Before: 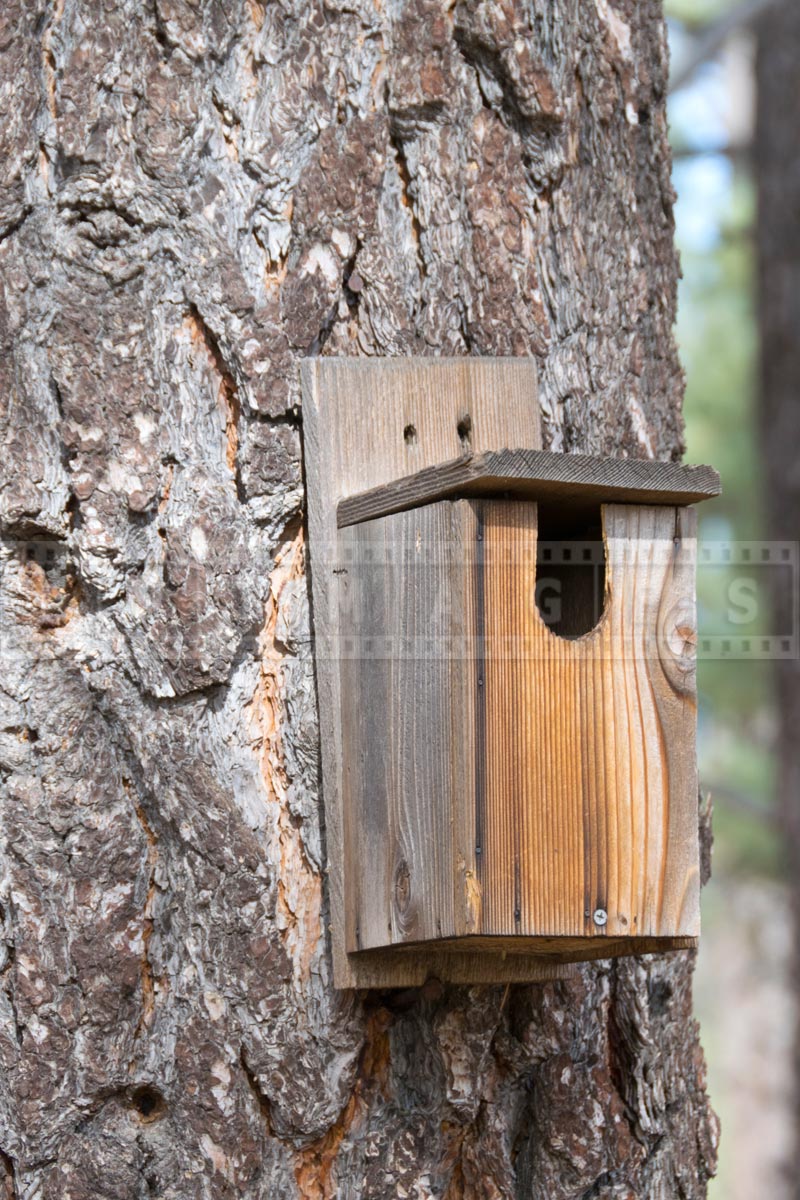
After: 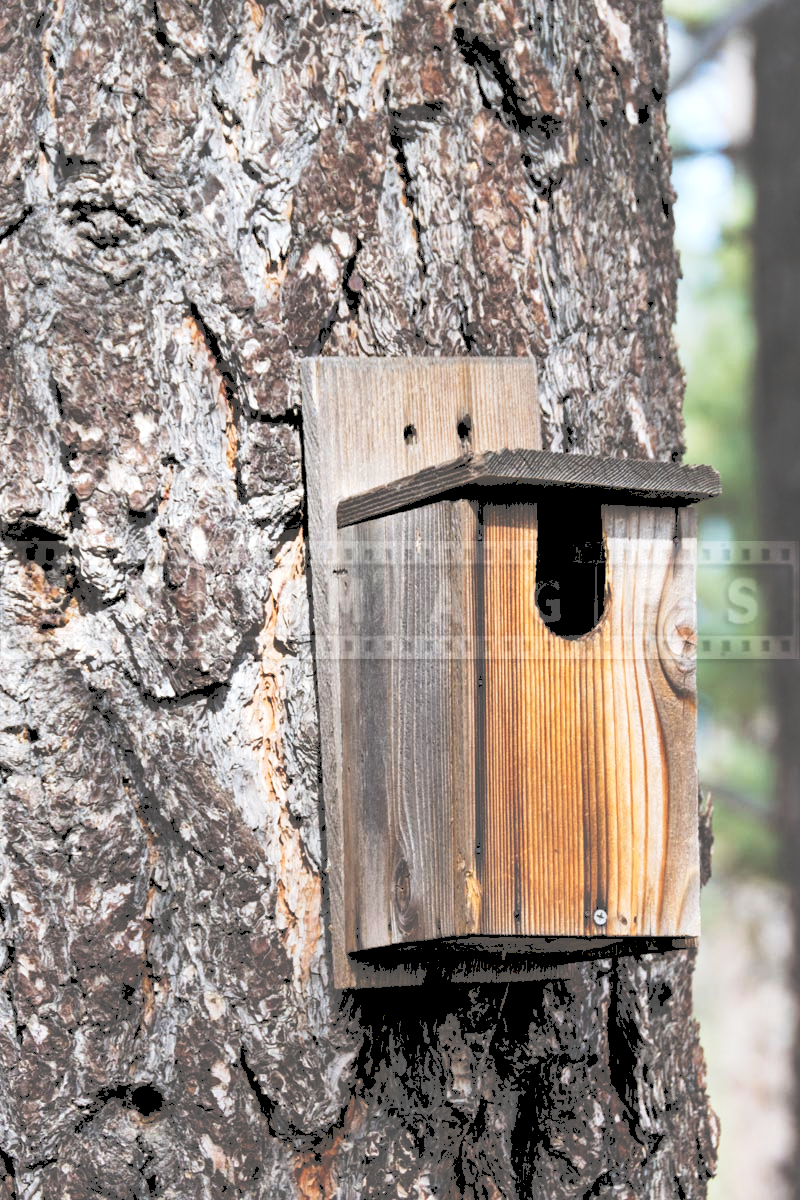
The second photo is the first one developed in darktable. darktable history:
rgb levels: levels [[0.034, 0.472, 0.904], [0, 0.5, 1], [0, 0.5, 1]]
white balance: red 1, blue 1
tone curve: curves: ch0 [(0, 0) (0.003, 0.319) (0.011, 0.319) (0.025, 0.323) (0.044, 0.323) (0.069, 0.327) (0.1, 0.33) (0.136, 0.338) (0.177, 0.348) (0.224, 0.361) (0.277, 0.374) (0.335, 0.398) (0.399, 0.444) (0.468, 0.516) (0.543, 0.595) (0.623, 0.694) (0.709, 0.793) (0.801, 0.883) (0.898, 0.942) (1, 1)], preserve colors none
shadows and highlights: low approximation 0.01, soften with gaussian
